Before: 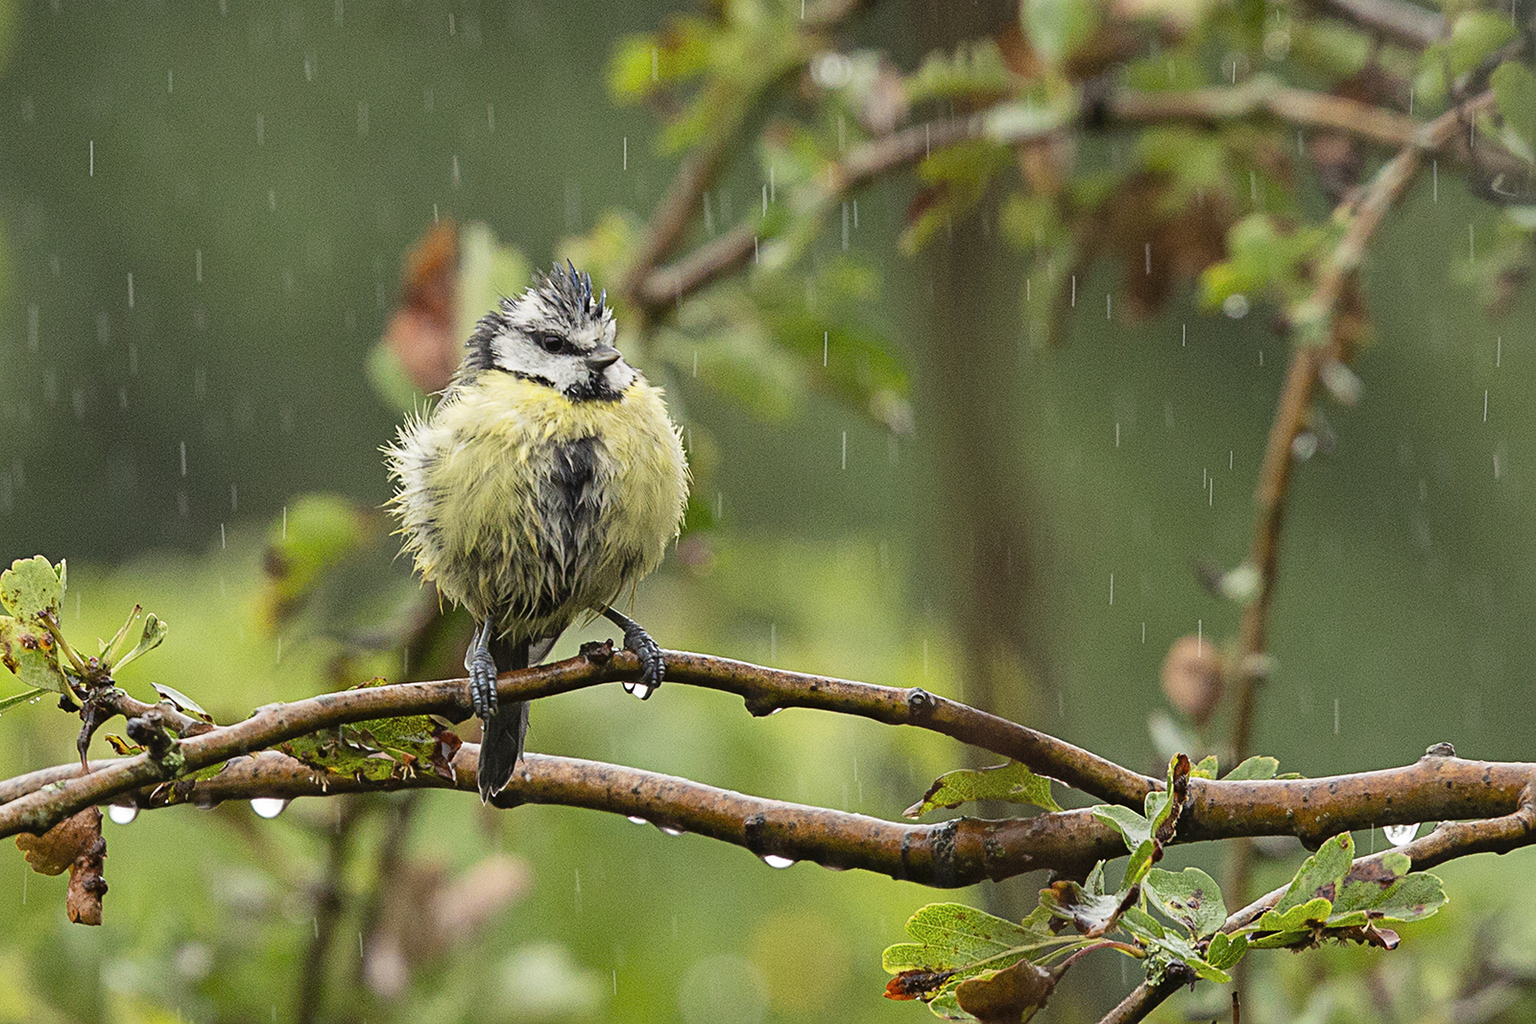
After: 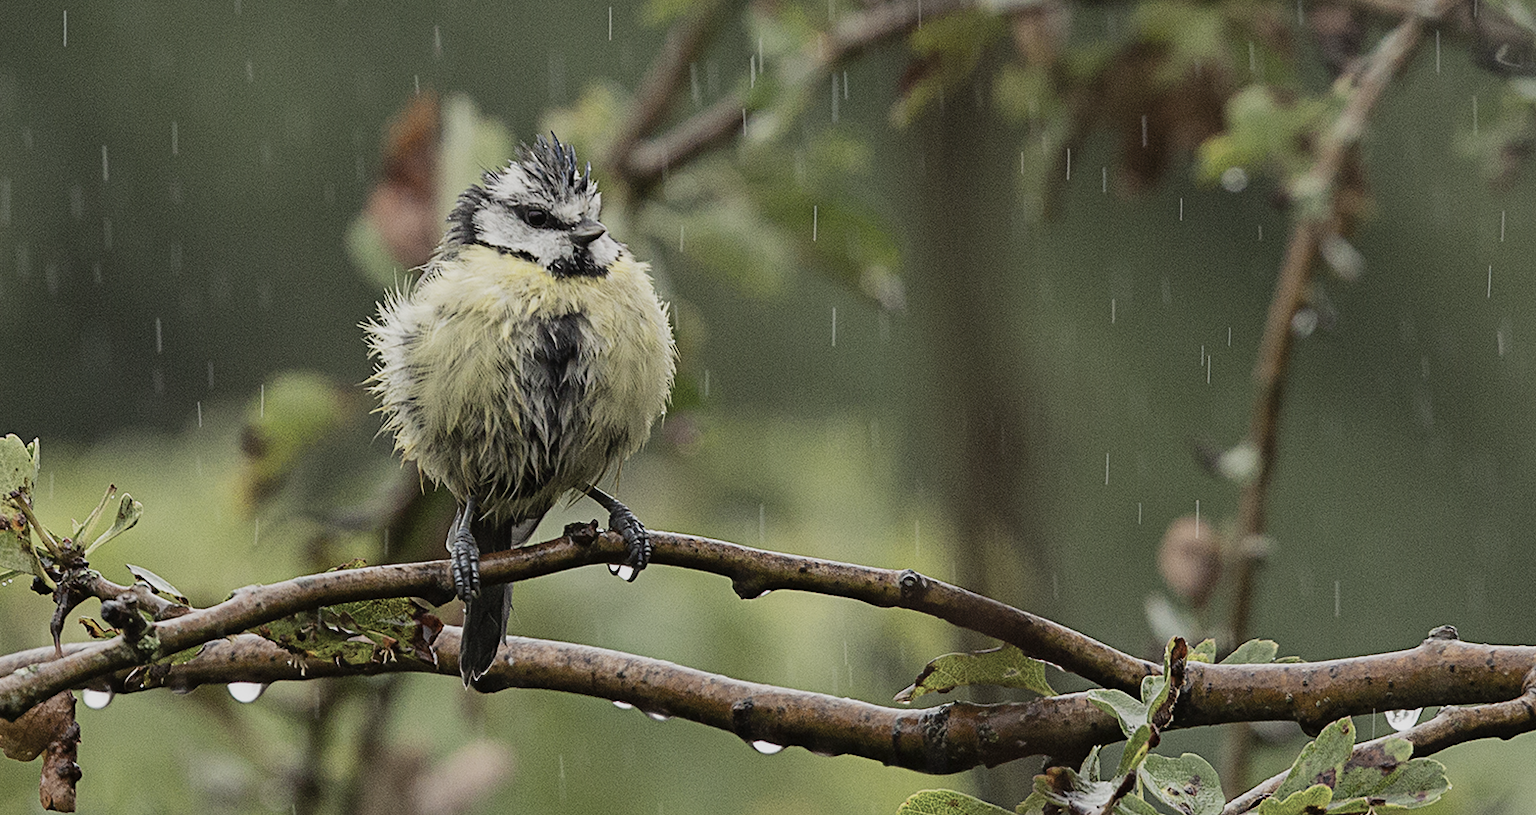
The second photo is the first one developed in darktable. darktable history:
crop and rotate: left 1.814%, top 12.818%, right 0.25%, bottom 9.225%
exposure: exposure -0.492 EV, compensate highlight preservation false
contrast brightness saturation: contrast 0.1, saturation -0.36
